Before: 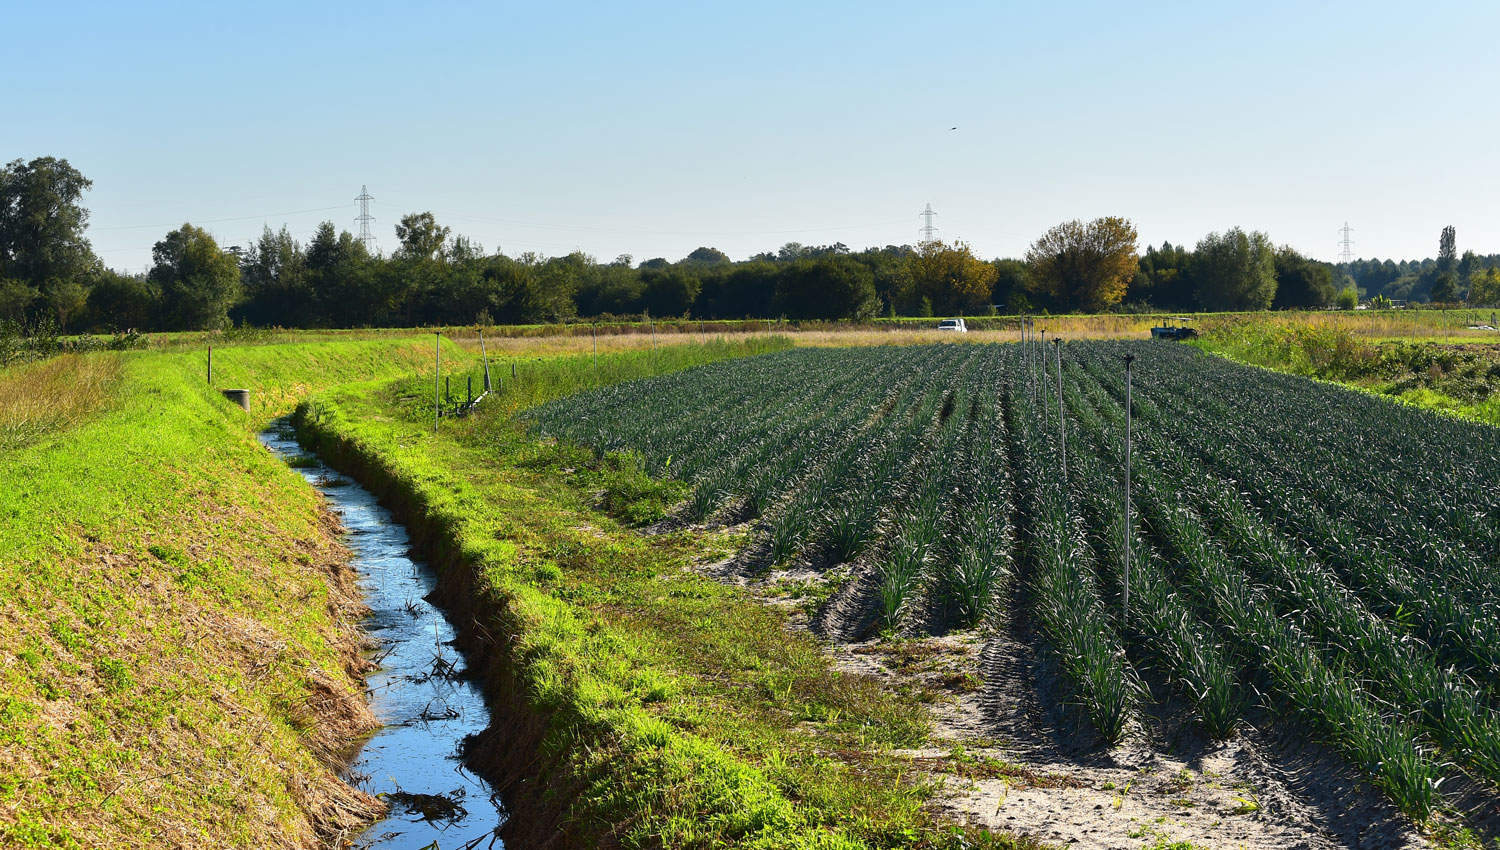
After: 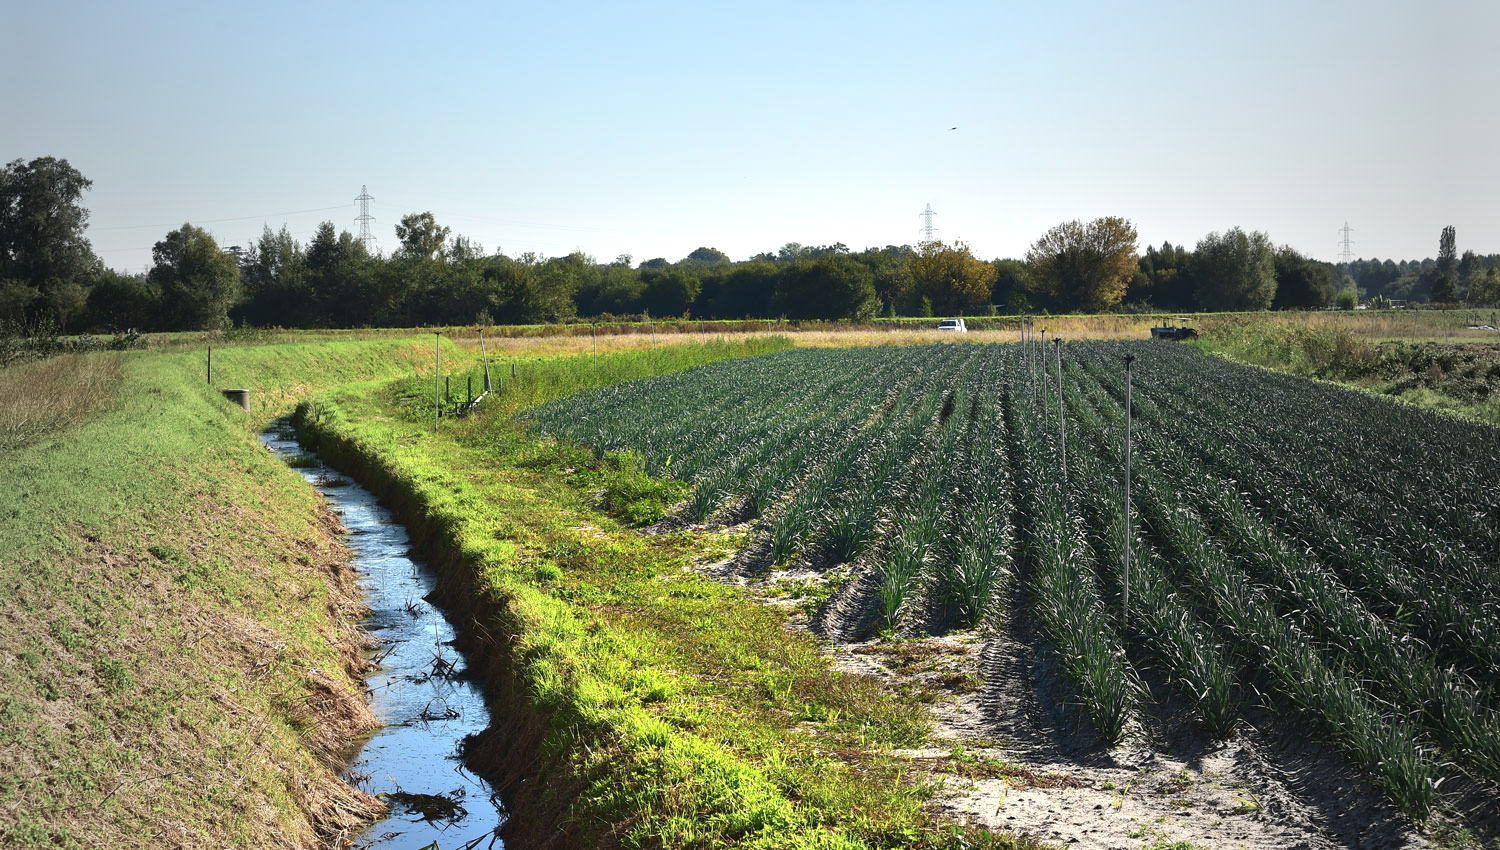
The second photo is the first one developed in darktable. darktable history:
exposure: black level correction -0.002, exposure 0.546 EV, compensate highlight preservation false
vignetting: fall-off start 18.2%, fall-off radius 137.05%, center (-0.028, 0.246), width/height ratio 0.619, shape 0.598
